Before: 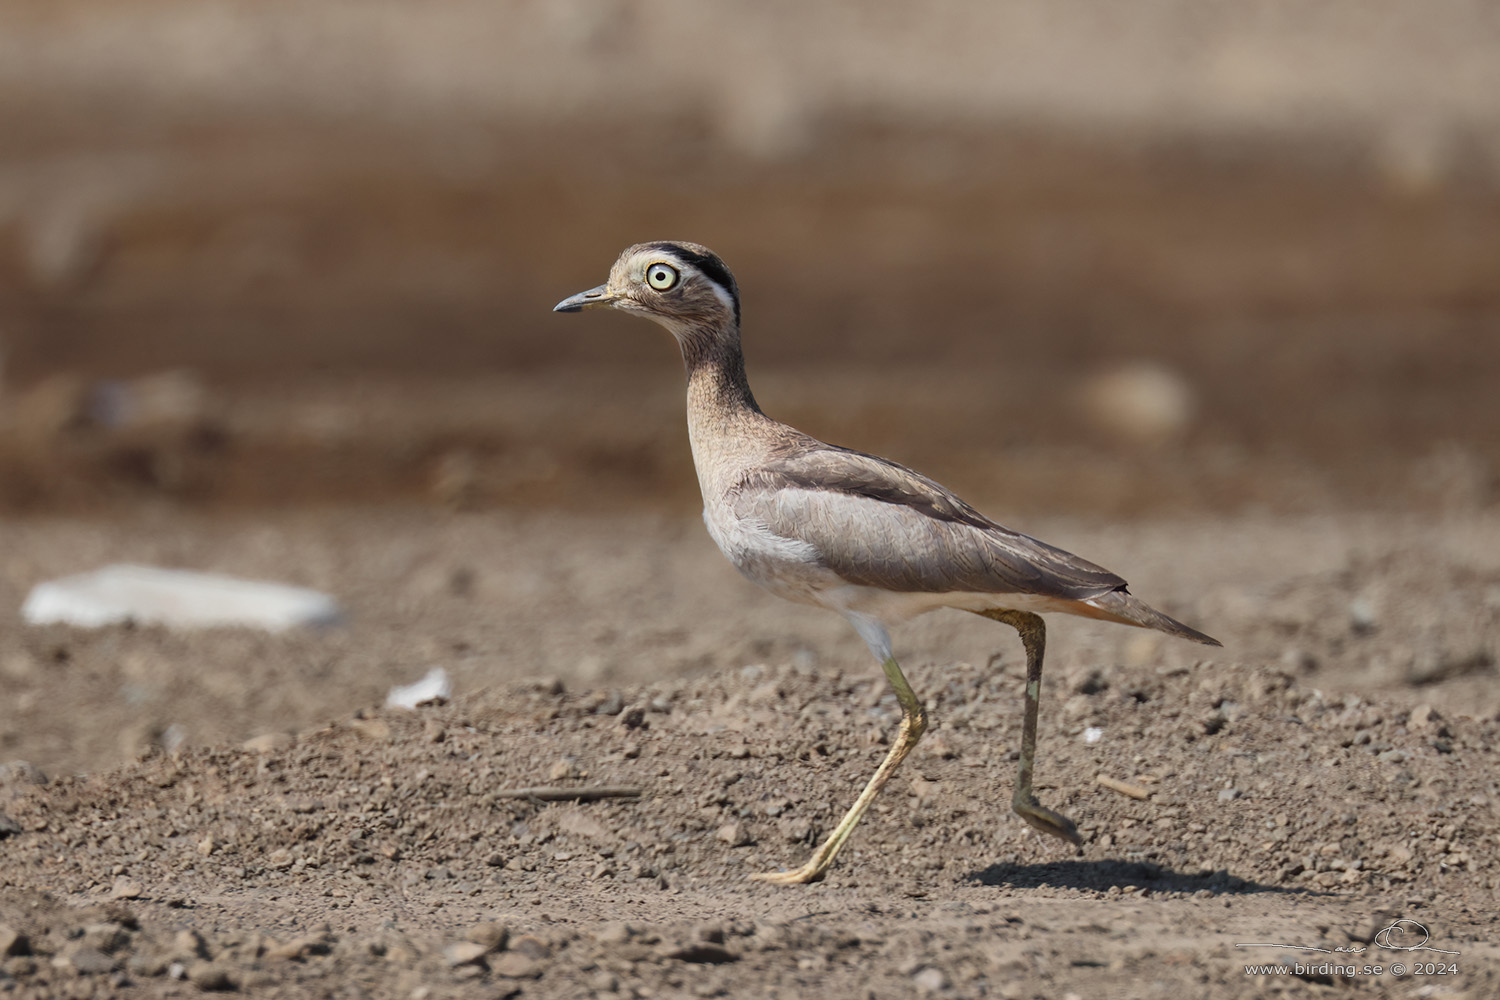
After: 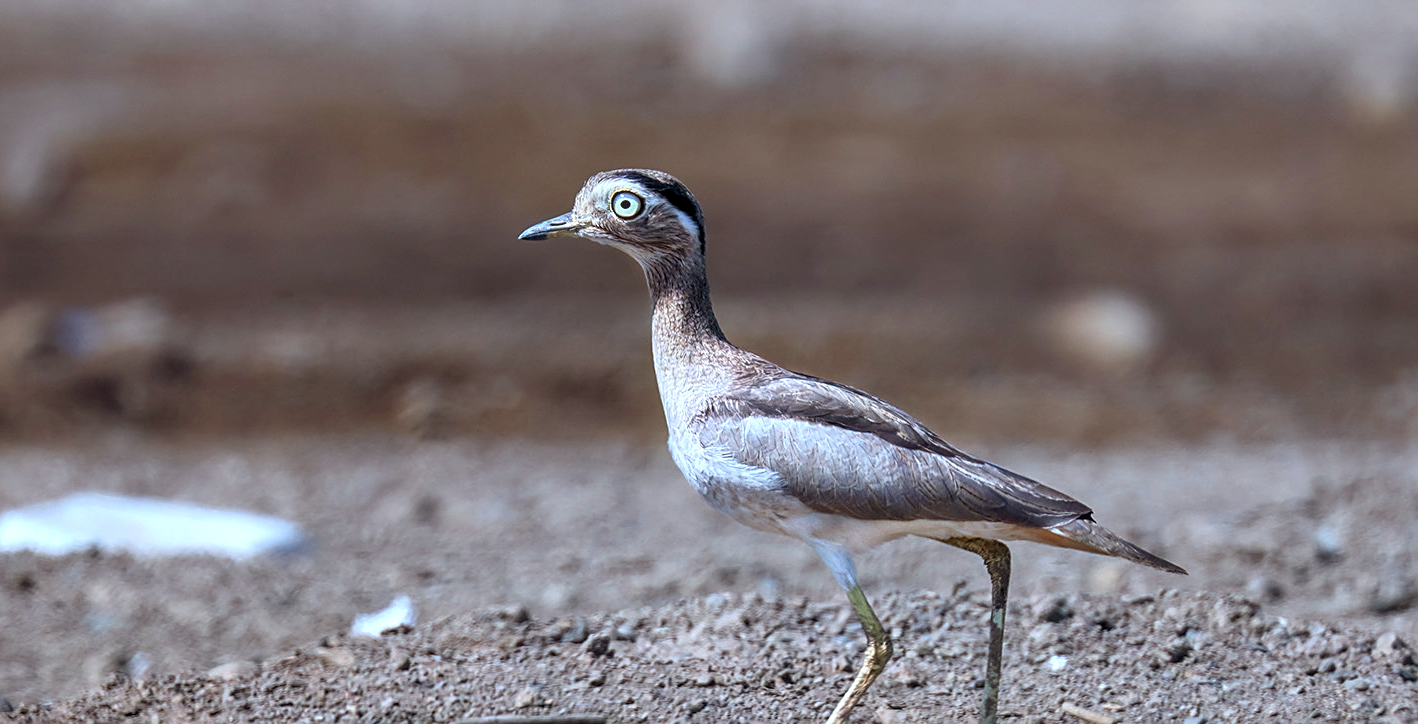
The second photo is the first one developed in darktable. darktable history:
color calibration: output R [1.003, 0.027, -0.041, 0], output G [-0.018, 1.043, -0.038, 0], output B [0.071, -0.086, 1.017, 0], illuminant custom, x 0.388, y 0.387, temperature 3799.18 K
sharpen: on, module defaults
crop: left 2.351%, top 7.245%, right 3.103%, bottom 20.34%
exposure: exposure 0.24 EV, compensate highlight preservation false
color balance rgb: perceptual saturation grading › global saturation 0.937%, global vibrance 30.029%, contrast 9.965%
local contrast: on, module defaults
